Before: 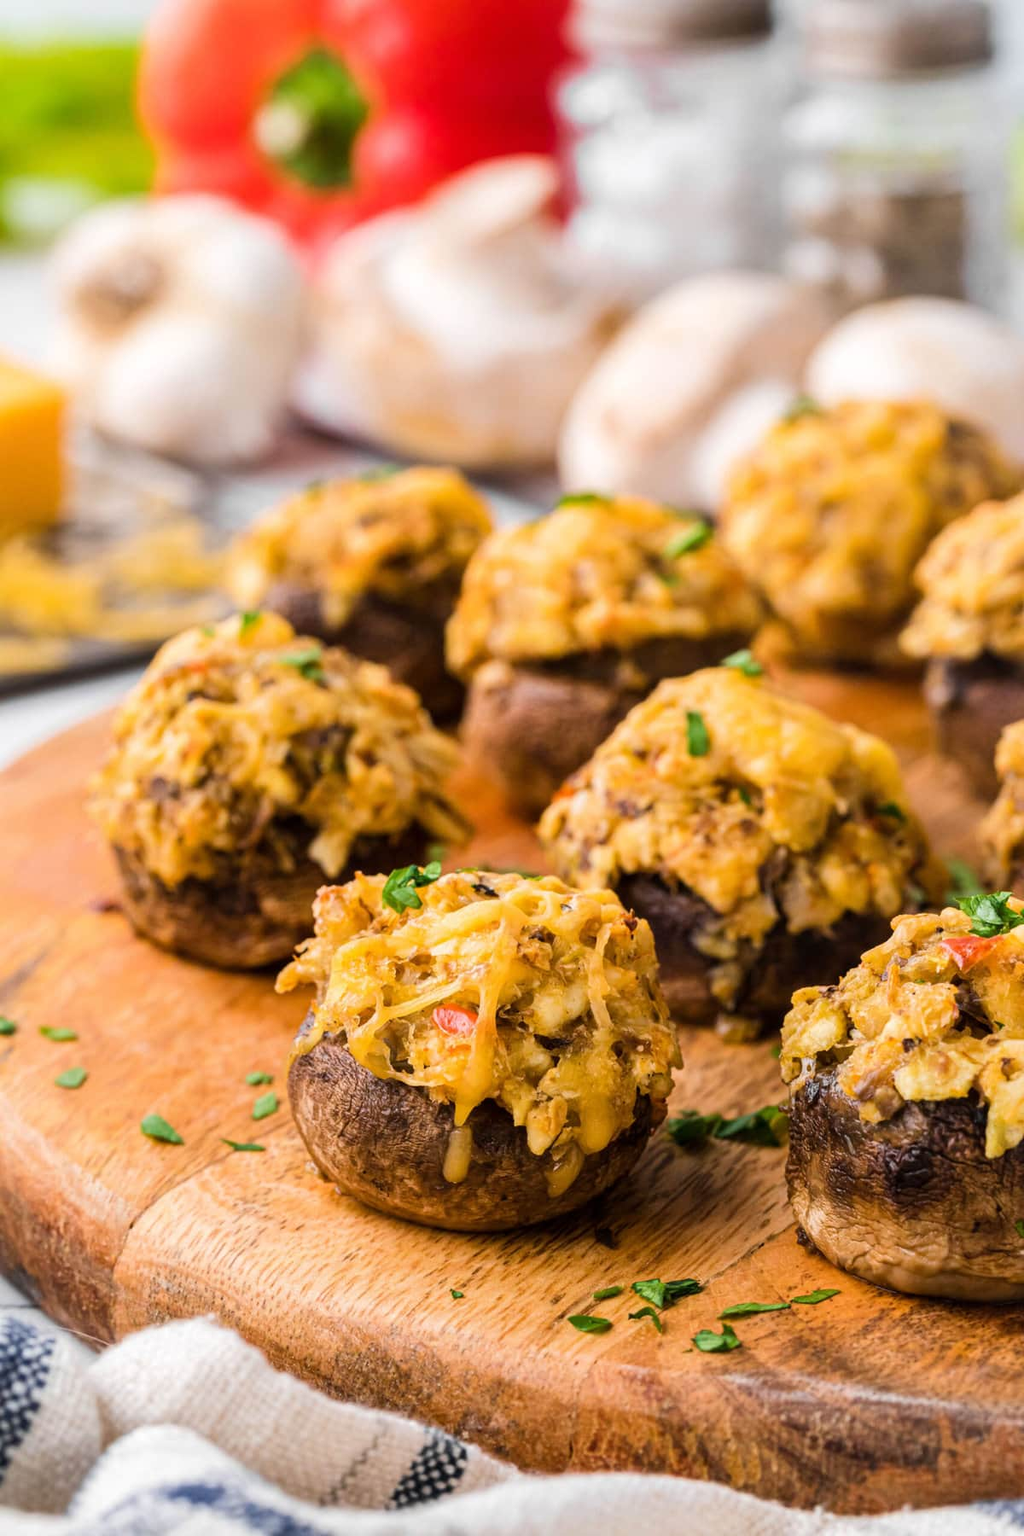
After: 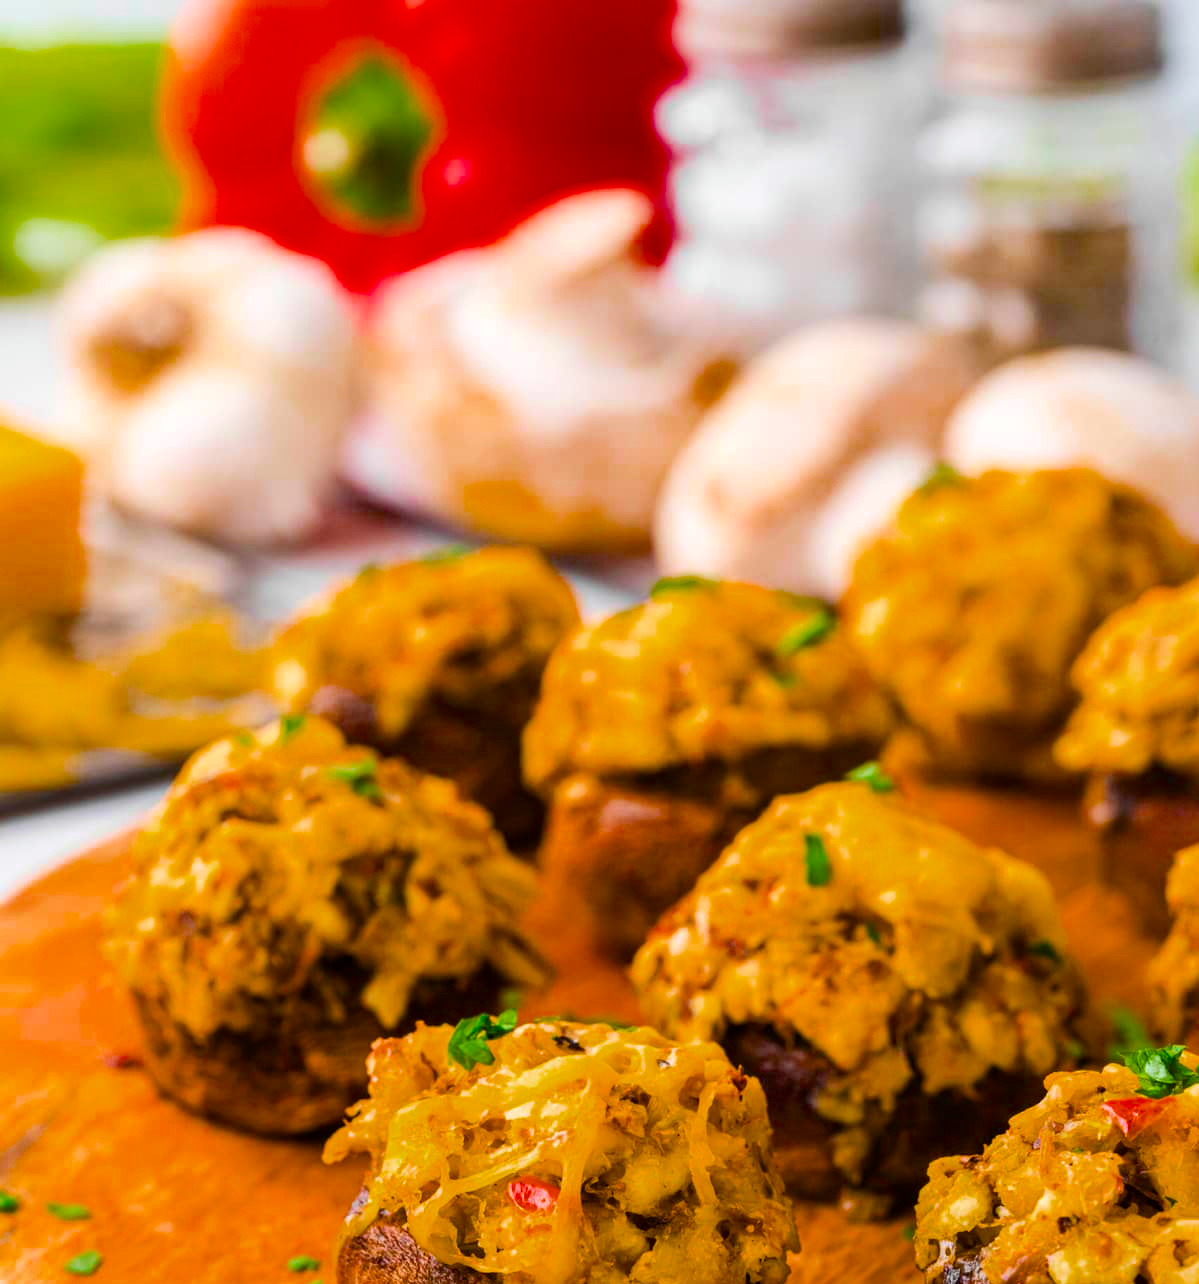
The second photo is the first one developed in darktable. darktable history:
color balance rgb: linear chroma grading › shadows -10.554%, linear chroma grading › global chroma 19.77%, perceptual saturation grading › global saturation 25.881%, global vibrance 16.215%, saturation formula JzAzBz (2021)
crop: bottom 28.635%
contrast brightness saturation: contrast 0.045, saturation 0.155
exposure: compensate exposure bias true, compensate highlight preservation false
